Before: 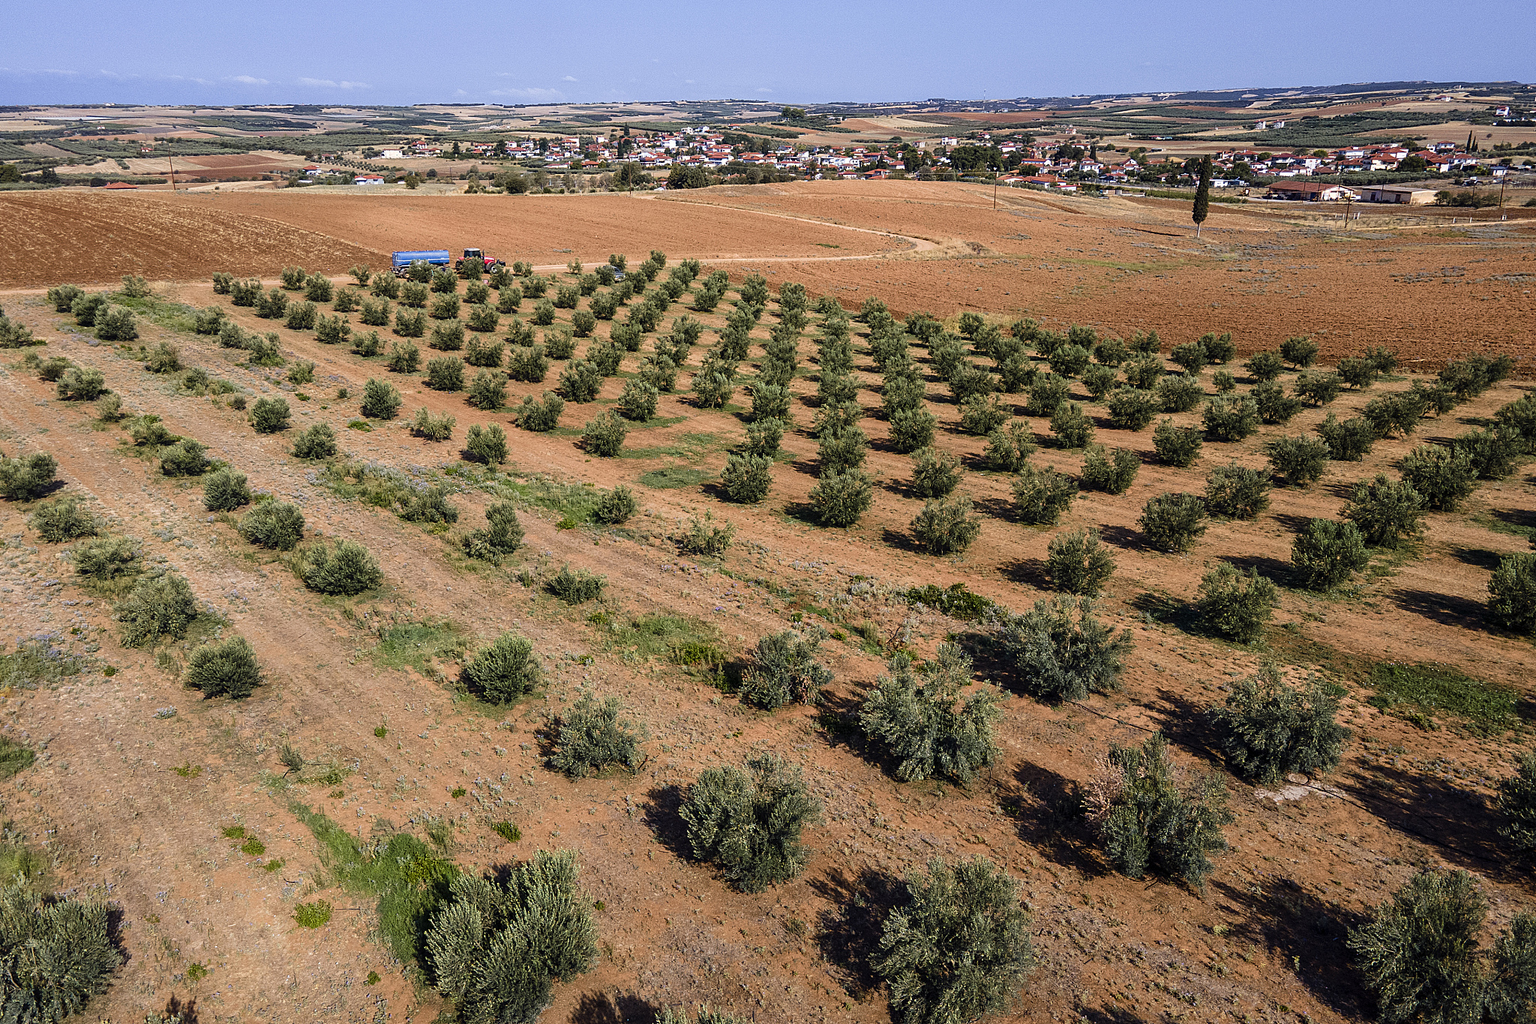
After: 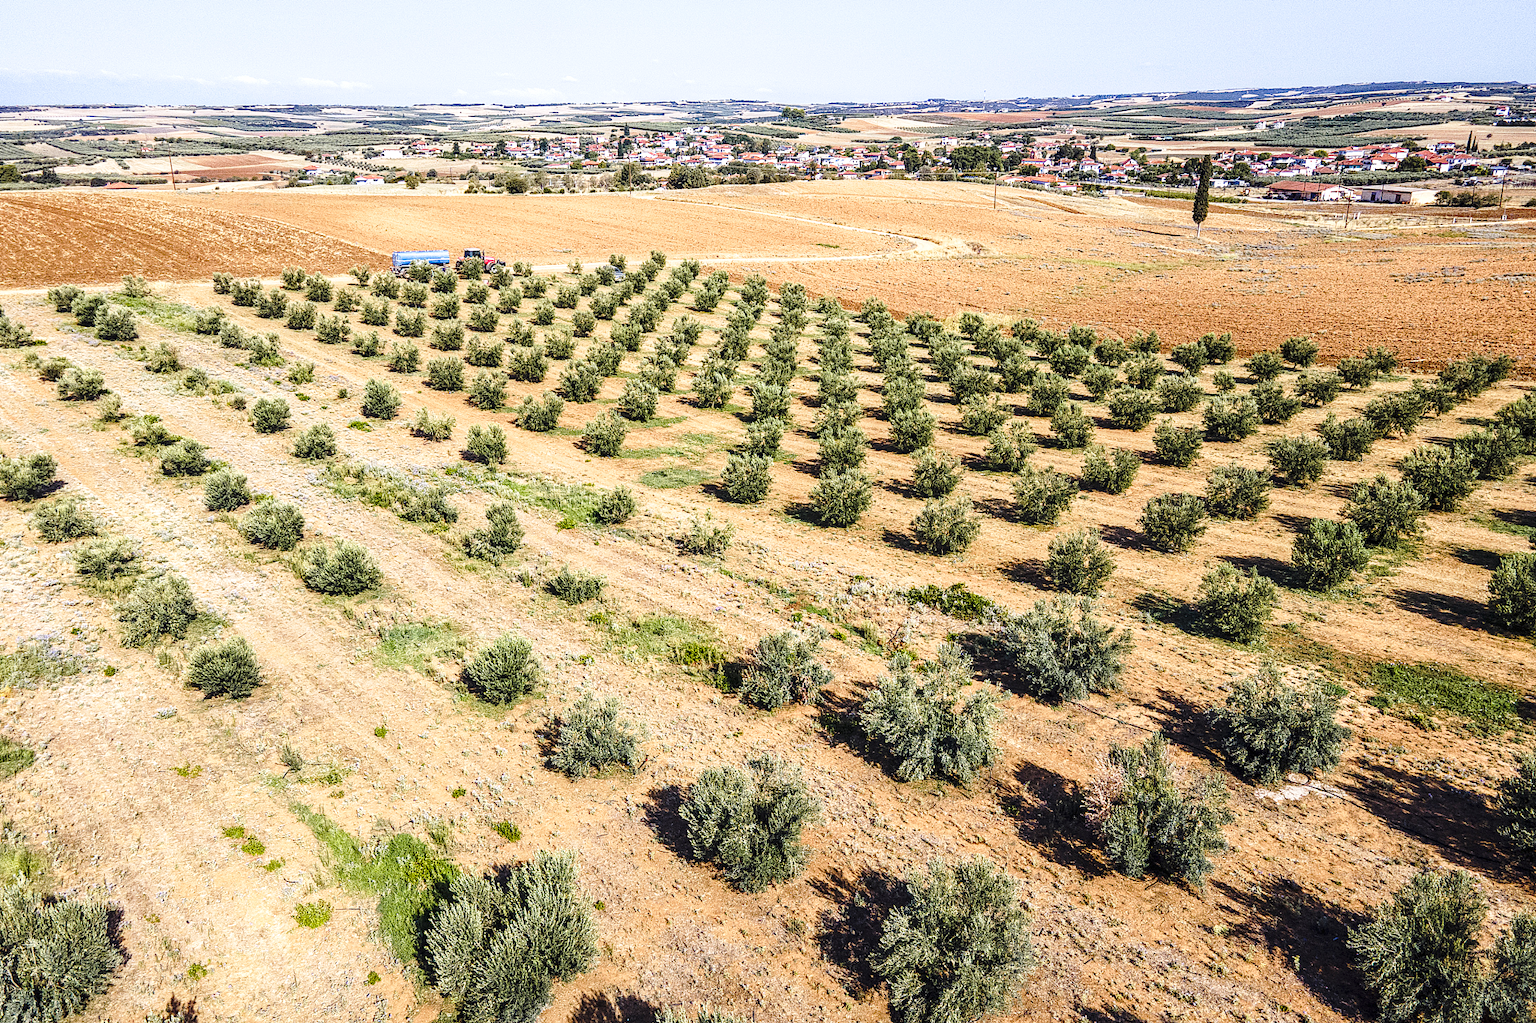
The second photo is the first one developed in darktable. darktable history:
base curve: curves: ch0 [(0, 0) (0.028, 0.03) (0.121, 0.232) (0.46, 0.748) (0.859, 0.968) (1, 1)], preserve colors none
haze removal: compatibility mode true, adaptive false
local contrast: on, module defaults
exposure: exposure 0.641 EV, compensate highlight preservation false
